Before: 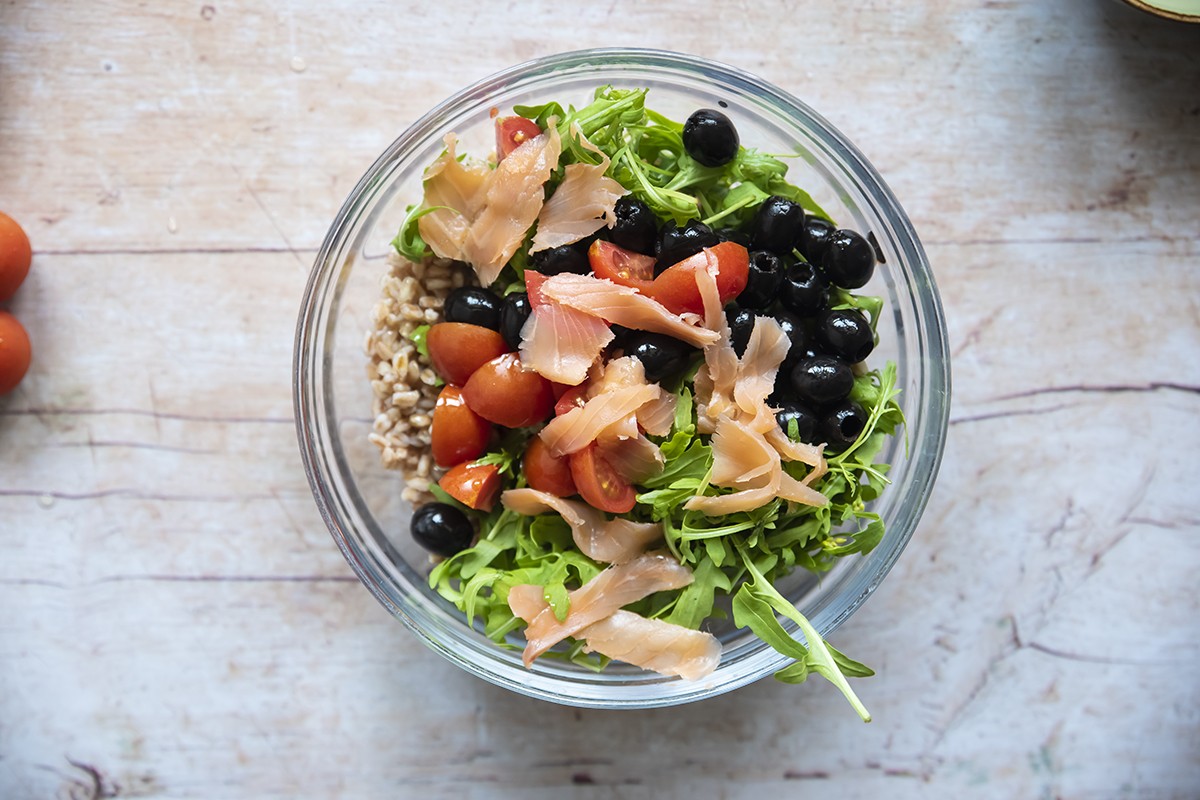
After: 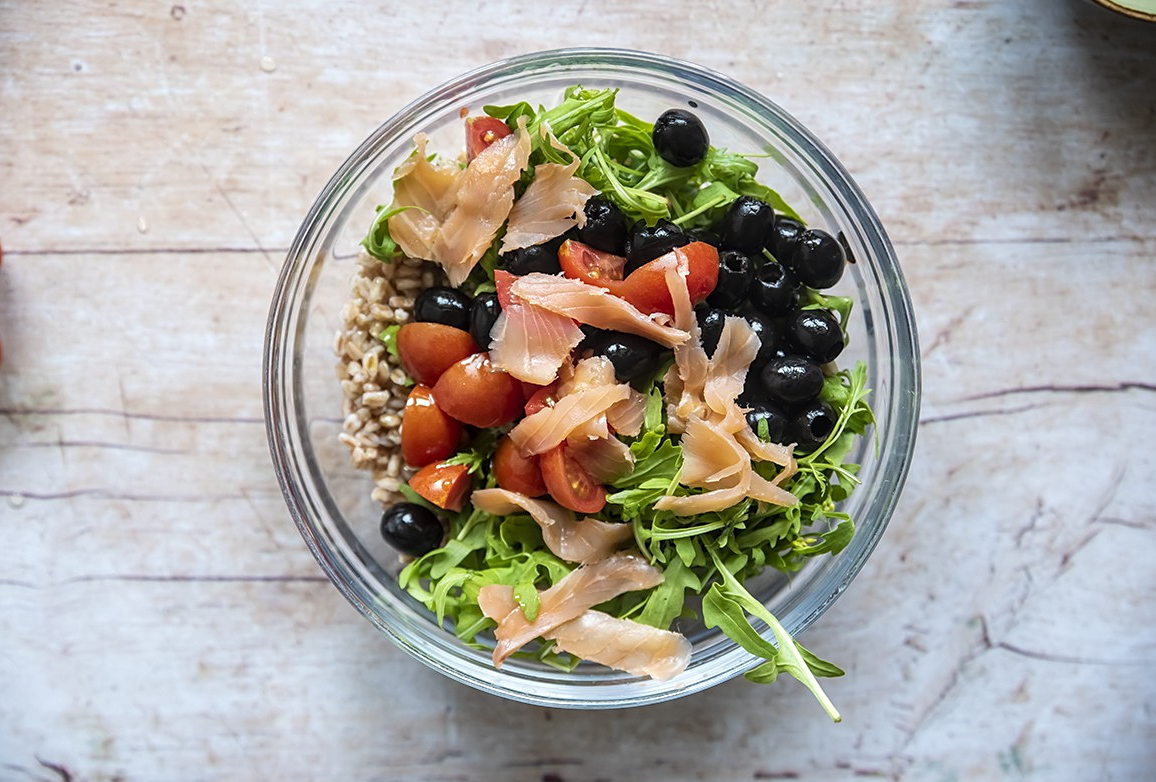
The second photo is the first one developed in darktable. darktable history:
sharpen: amount 0.2
local contrast: on, module defaults
crop and rotate: left 2.536%, right 1.107%, bottom 2.246%
